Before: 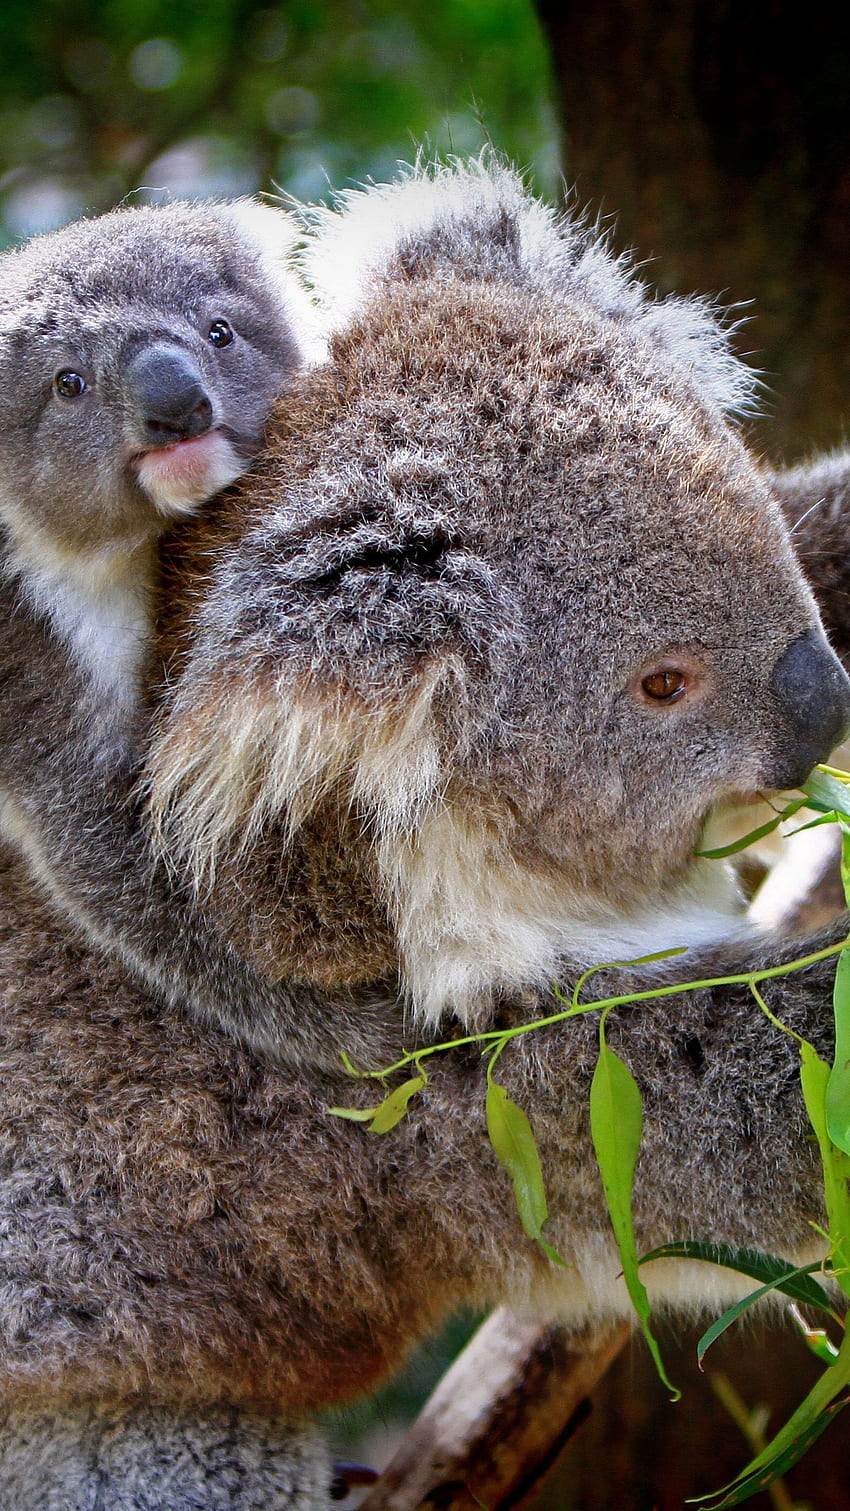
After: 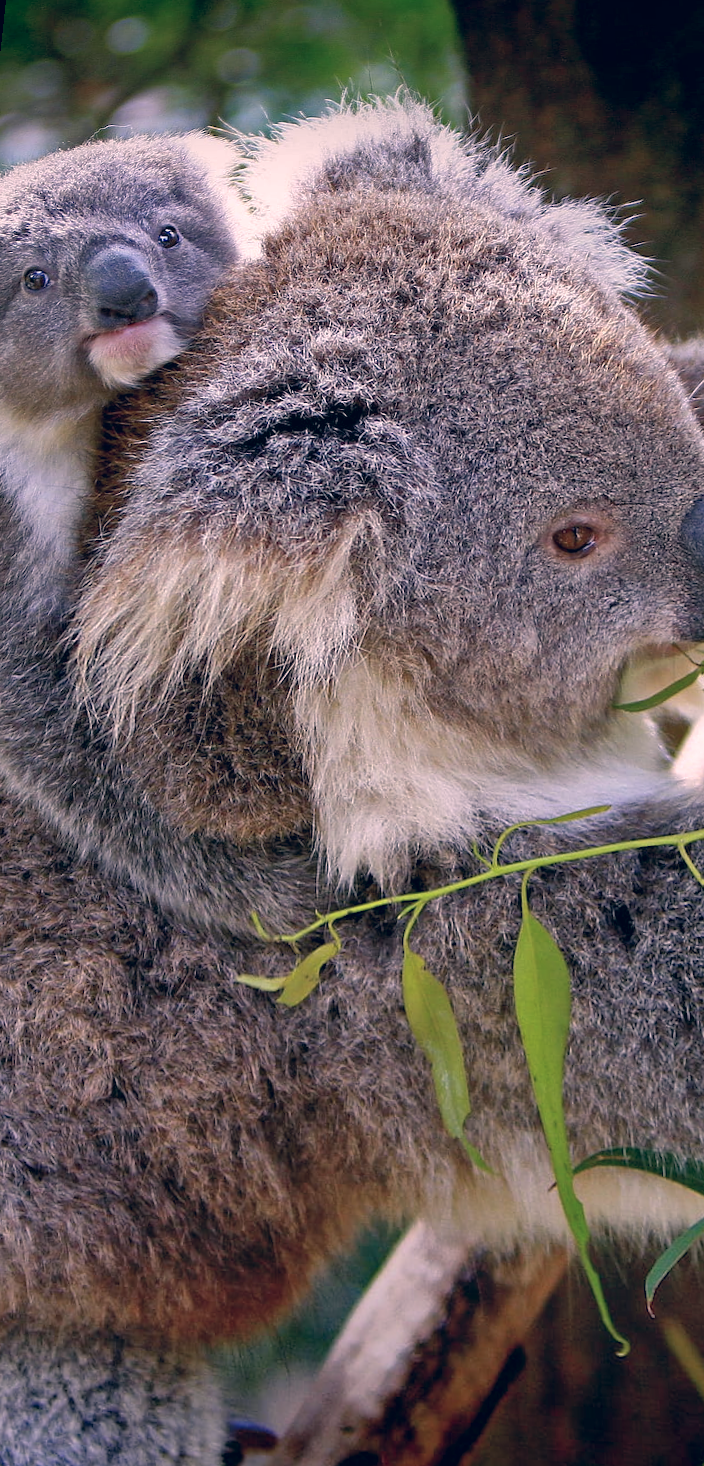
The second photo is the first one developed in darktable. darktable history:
rotate and perspective: rotation 0.72°, lens shift (vertical) -0.352, lens shift (horizontal) -0.051, crop left 0.152, crop right 0.859, crop top 0.019, crop bottom 0.964
color correction: highlights a* 14.46, highlights b* 5.85, shadows a* -5.53, shadows b* -15.24, saturation 0.85
shadows and highlights: on, module defaults
